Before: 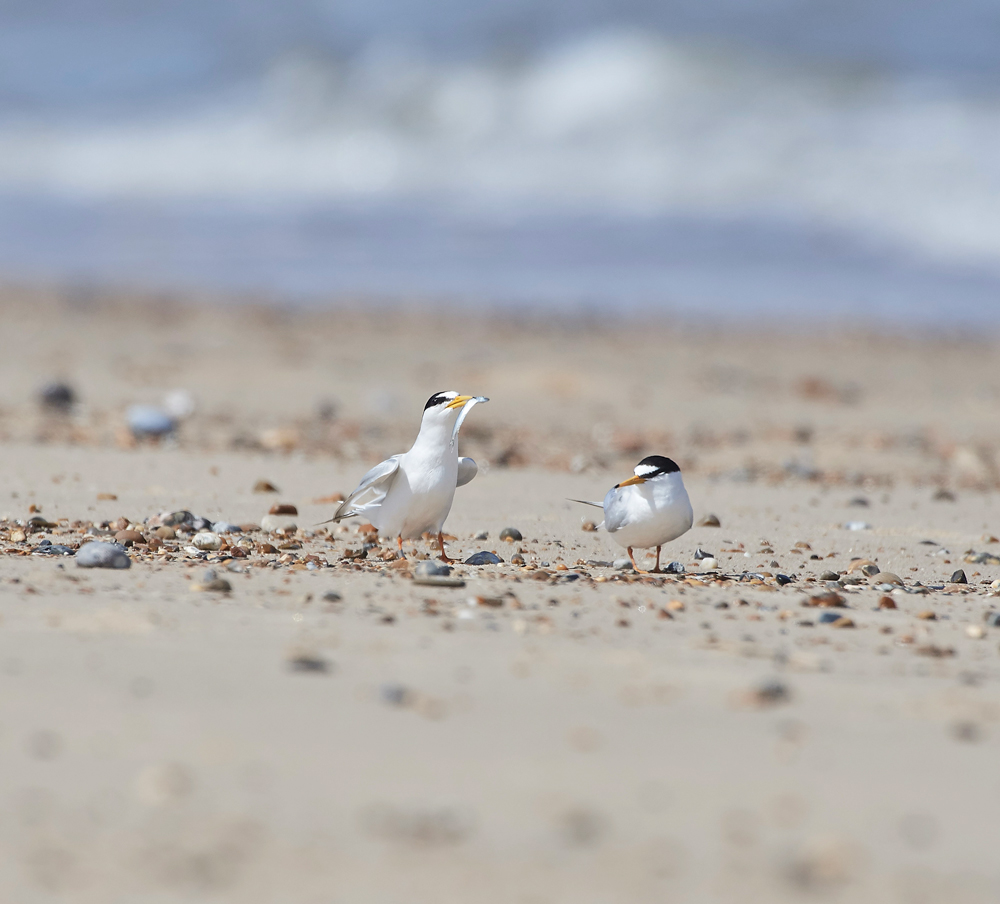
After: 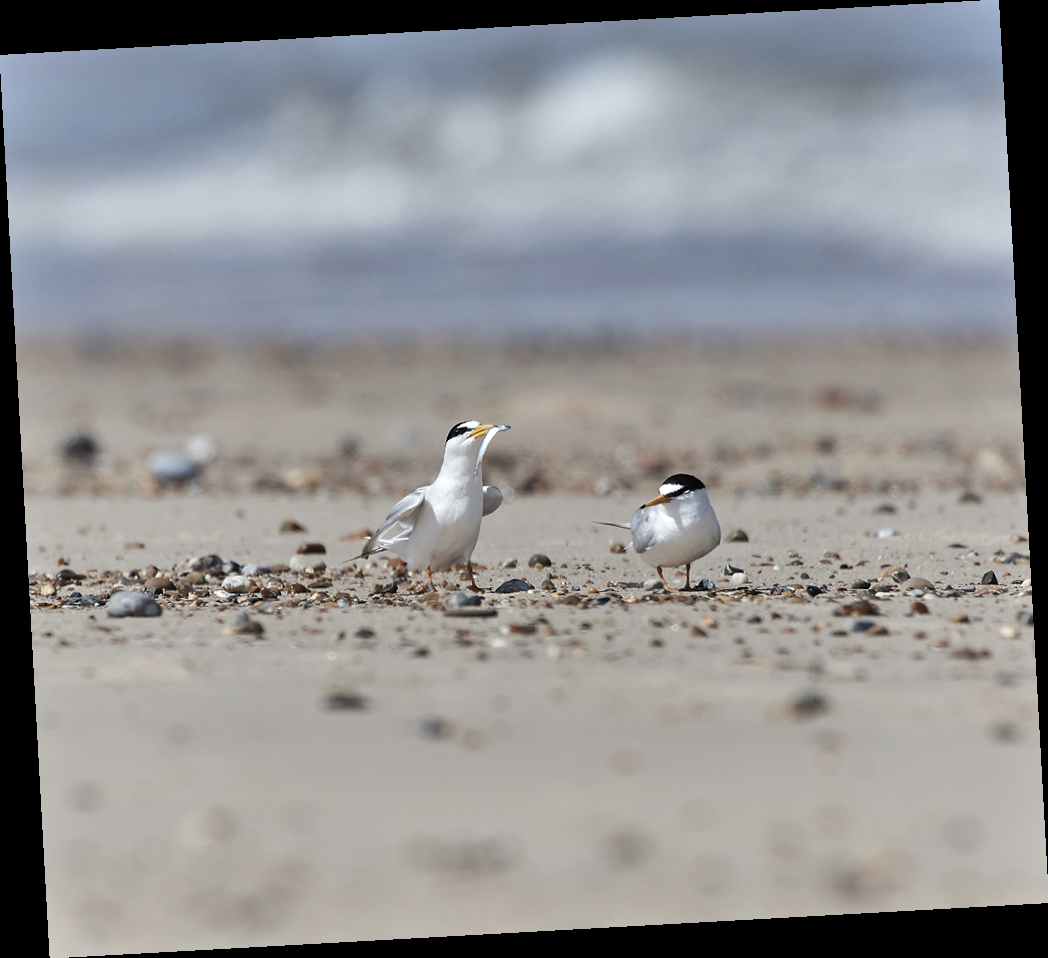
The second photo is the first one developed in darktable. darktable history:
levels: levels [0.029, 0.545, 0.971]
shadows and highlights: soften with gaussian
rotate and perspective: rotation -3.18°, automatic cropping off
contrast brightness saturation: saturation -0.17
